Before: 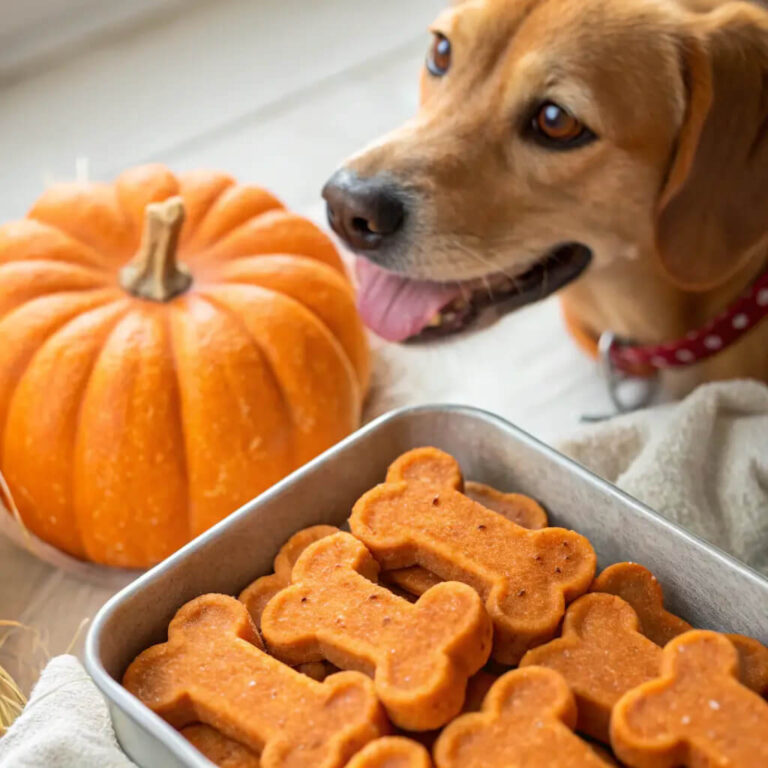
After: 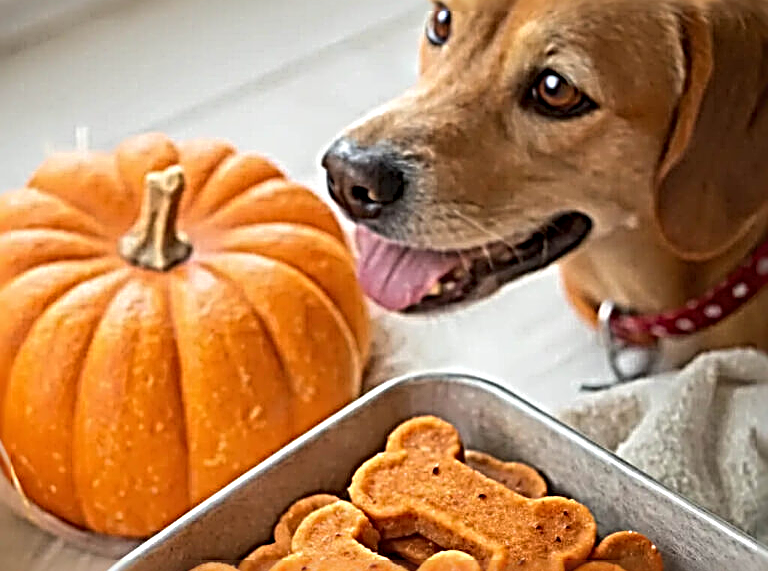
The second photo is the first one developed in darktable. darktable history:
crop: top 4.082%, bottom 21.492%
sharpen: radius 4.012, amount 1.984
